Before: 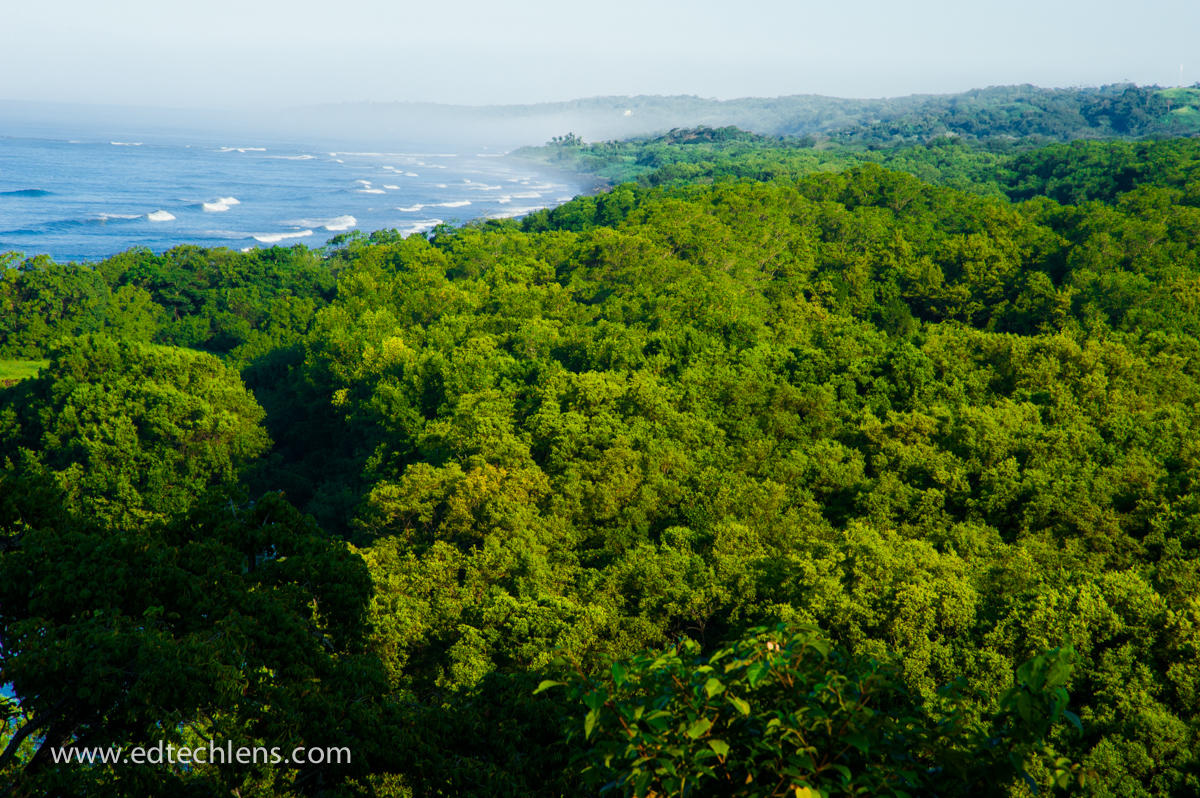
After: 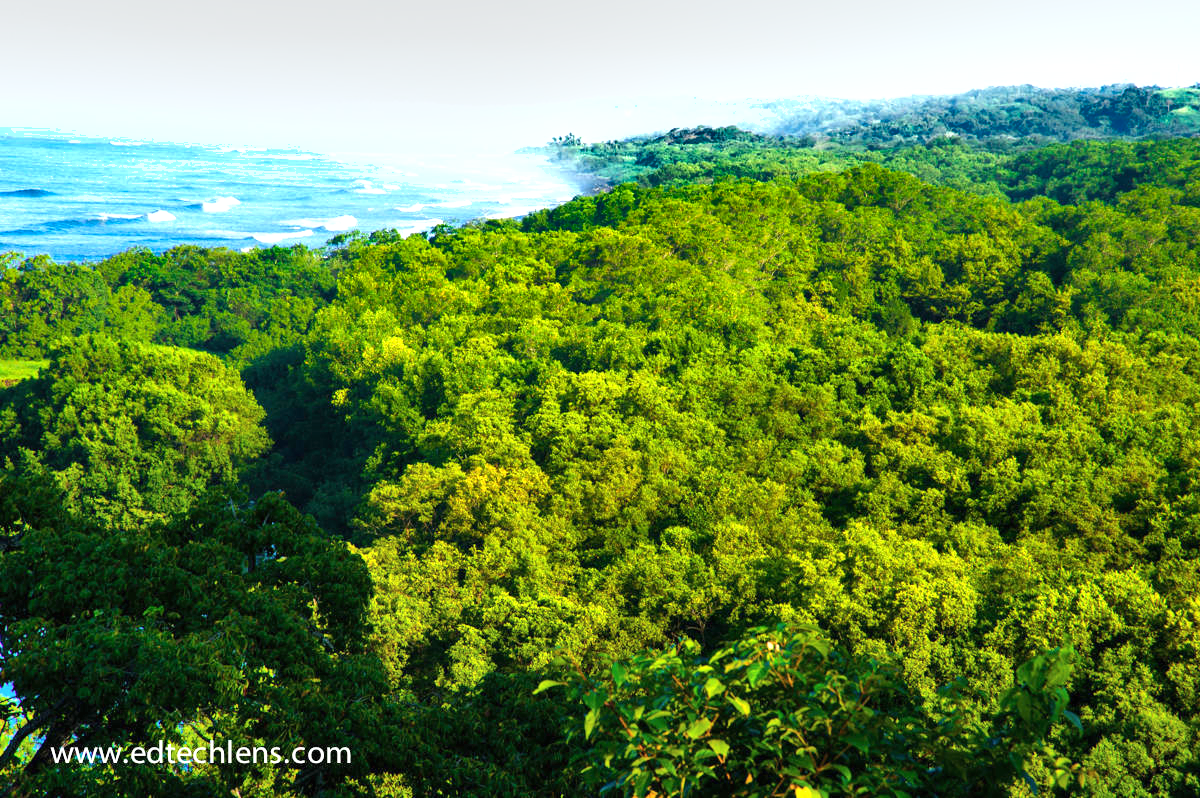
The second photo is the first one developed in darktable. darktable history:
exposure: black level correction 0, exposure 1.1 EV, compensate highlight preservation false
shadows and highlights: soften with gaussian
